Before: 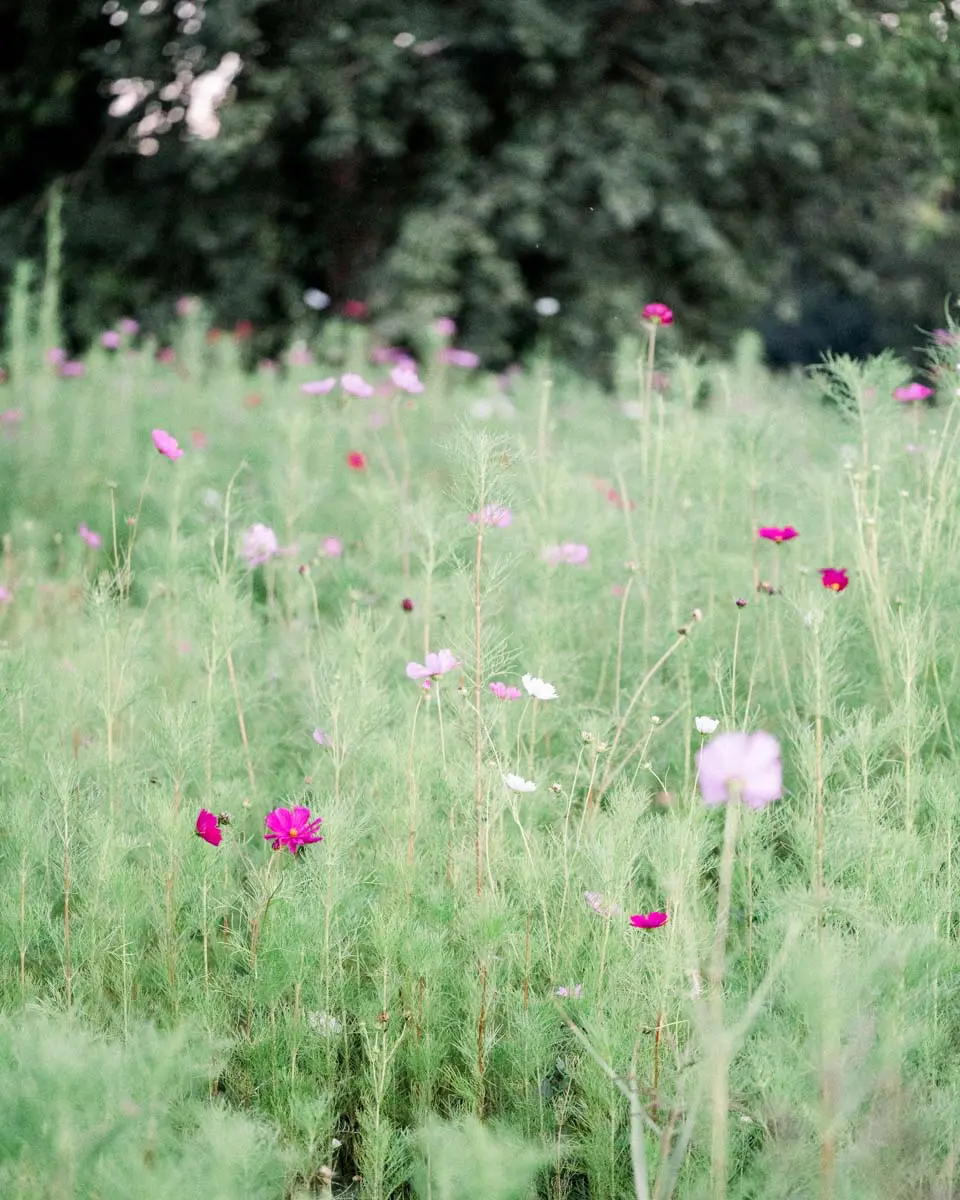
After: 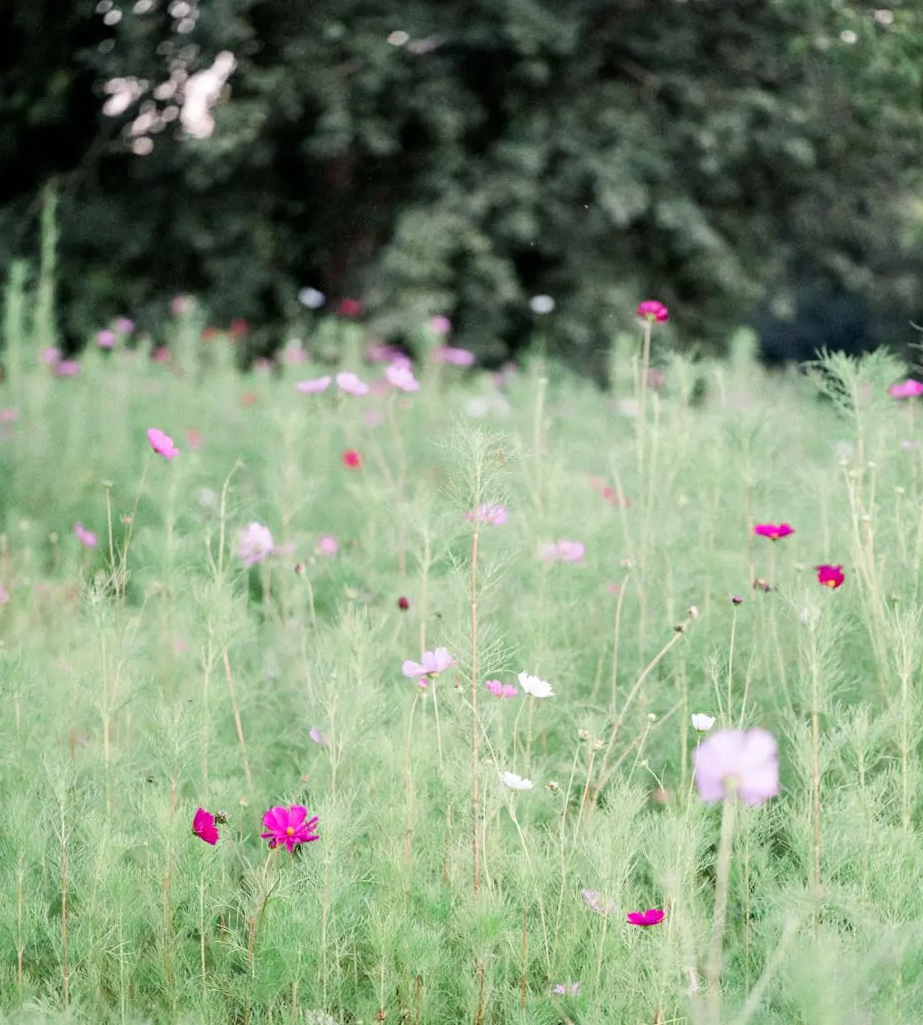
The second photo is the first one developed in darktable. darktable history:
crop and rotate: angle 0.2°, left 0.275%, right 3.127%, bottom 14.18%
tone equalizer: on, module defaults
